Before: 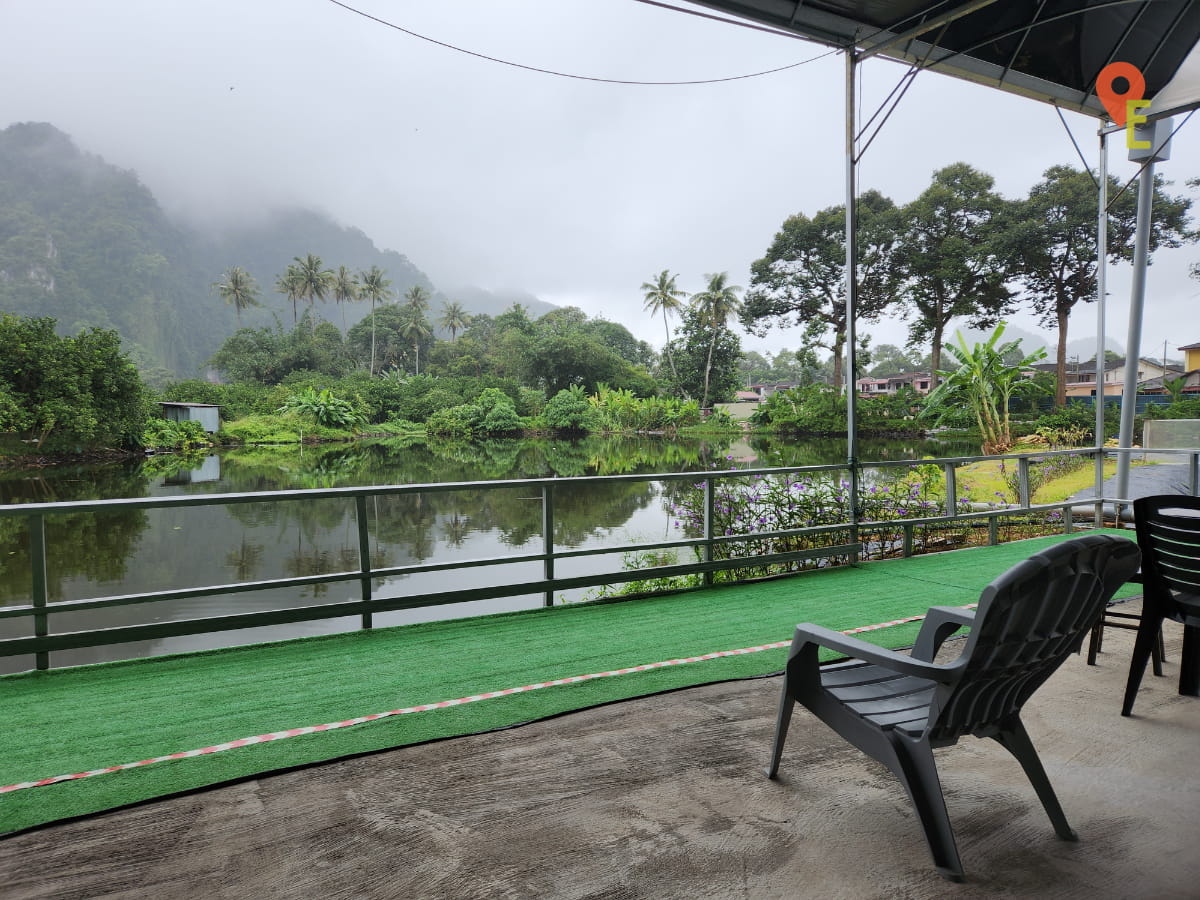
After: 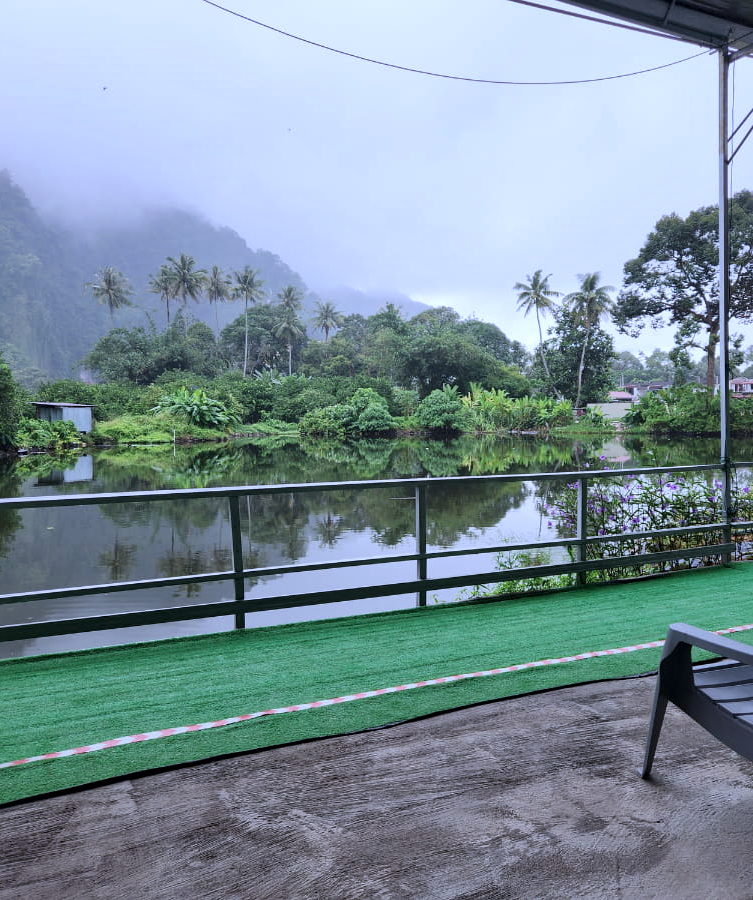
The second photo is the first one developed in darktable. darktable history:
color calibration: illuminant as shot in camera, x 0.379, y 0.396, temperature 4138.76 K
crop: left 10.644%, right 26.528%
local contrast: mode bilateral grid, contrast 30, coarseness 25, midtone range 0.2
